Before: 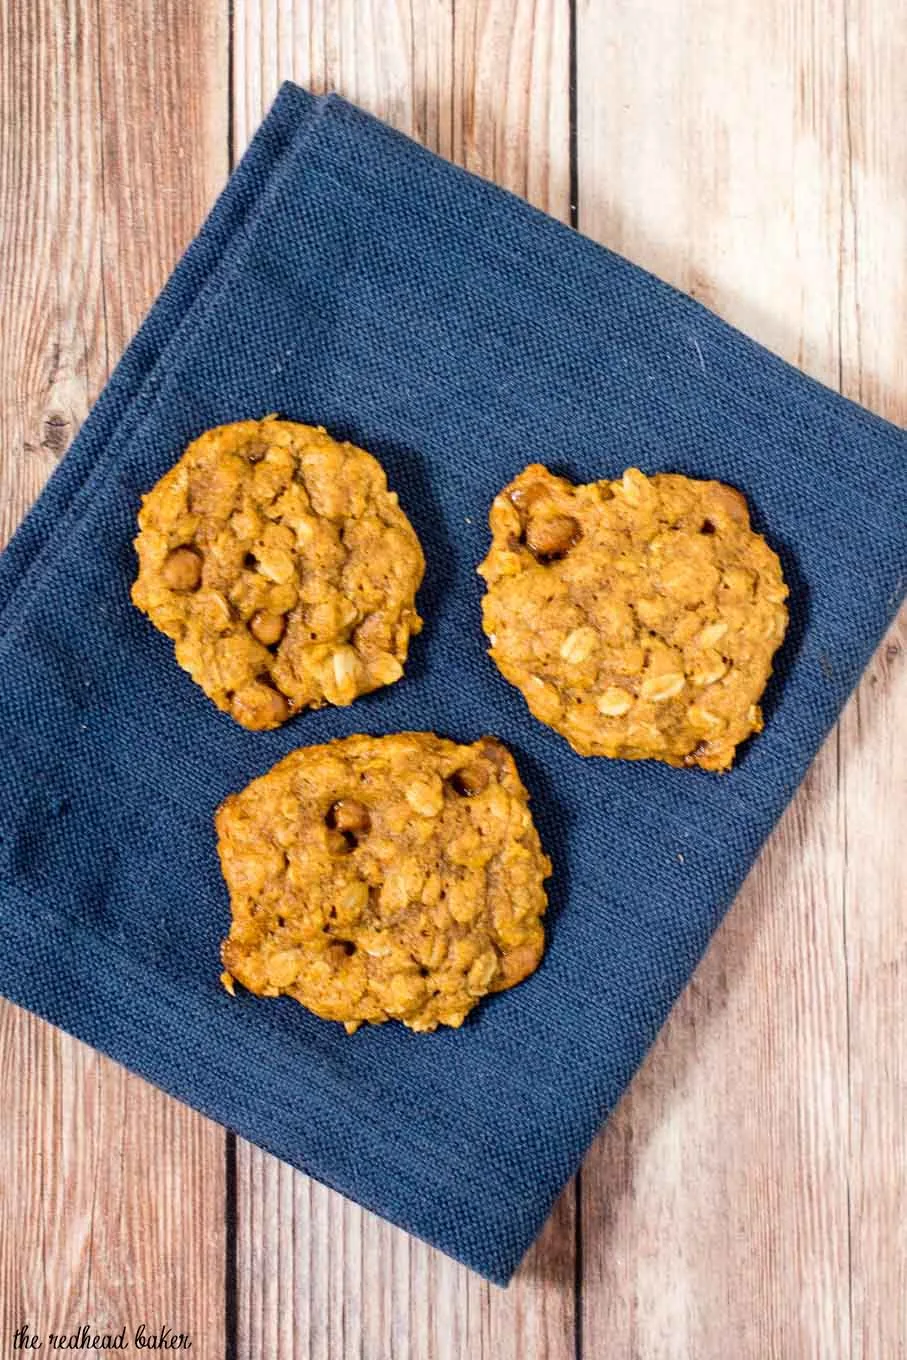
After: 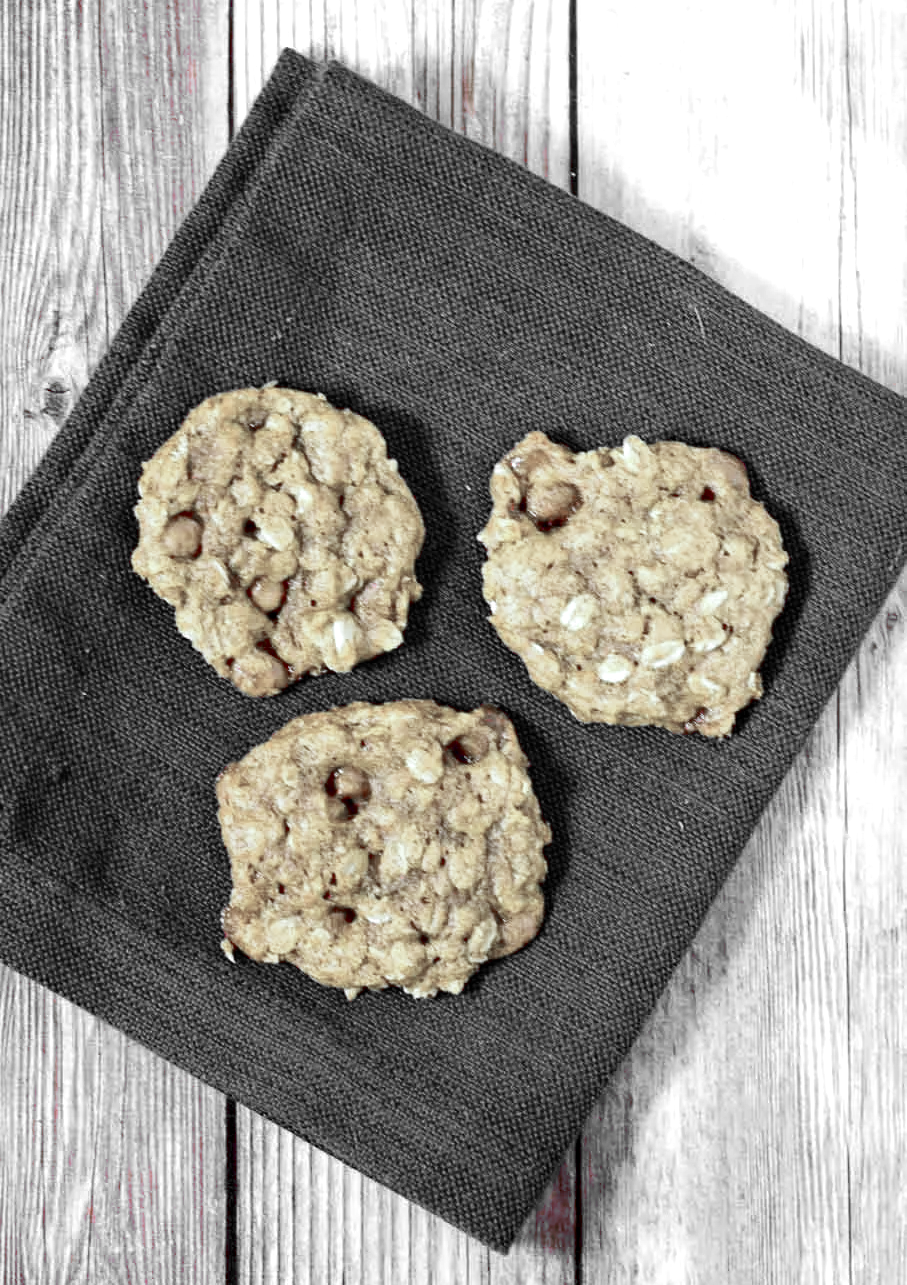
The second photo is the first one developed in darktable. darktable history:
color zones: curves: ch1 [(0, 0.831) (0.08, 0.771) (0.157, 0.268) (0.241, 0.207) (0.562, -0.005) (0.714, -0.013) (0.876, 0.01) (1, 0.831)]
tone equalizer: -8 EV -0.417 EV, -7 EV -0.389 EV, -6 EV -0.333 EV, -5 EV -0.222 EV, -3 EV 0.222 EV, -2 EV 0.333 EV, -1 EV 0.389 EV, +0 EV 0.417 EV, edges refinement/feathering 500, mask exposure compensation -1.57 EV, preserve details no
haze removal: compatibility mode true, adaptive false
color calibration: illuminant custom, x 0.432, y 0.395, temperature 3098 K
crop and rotate: top 2.479%, bottom 3.018%
